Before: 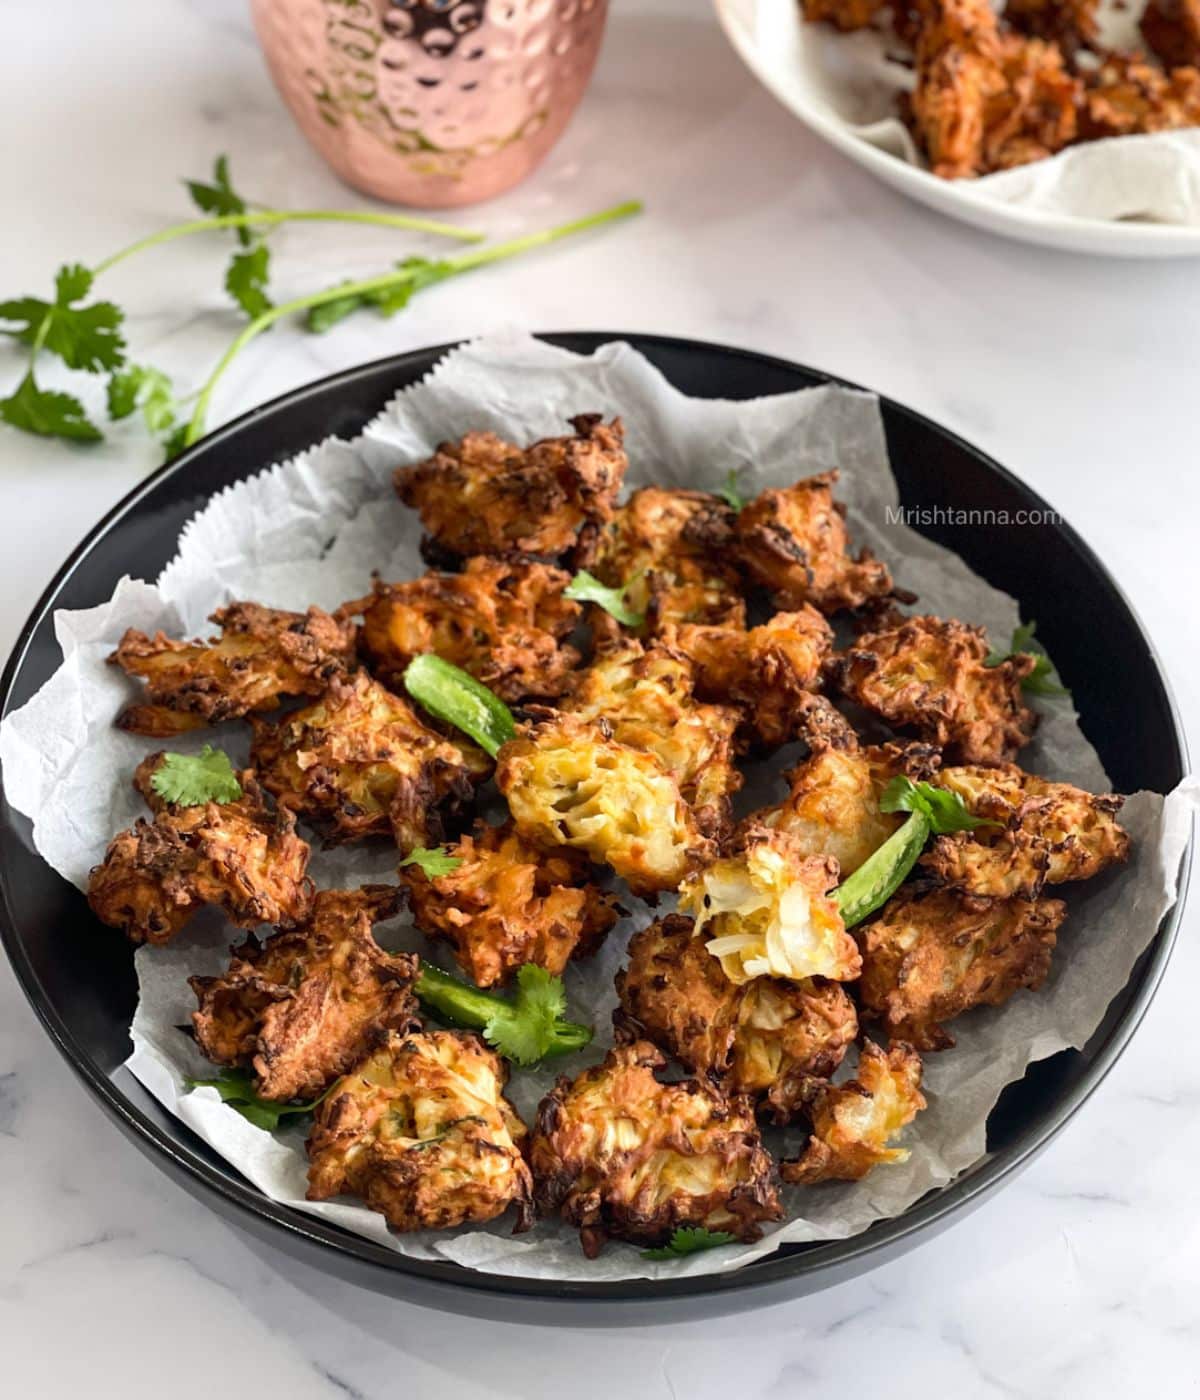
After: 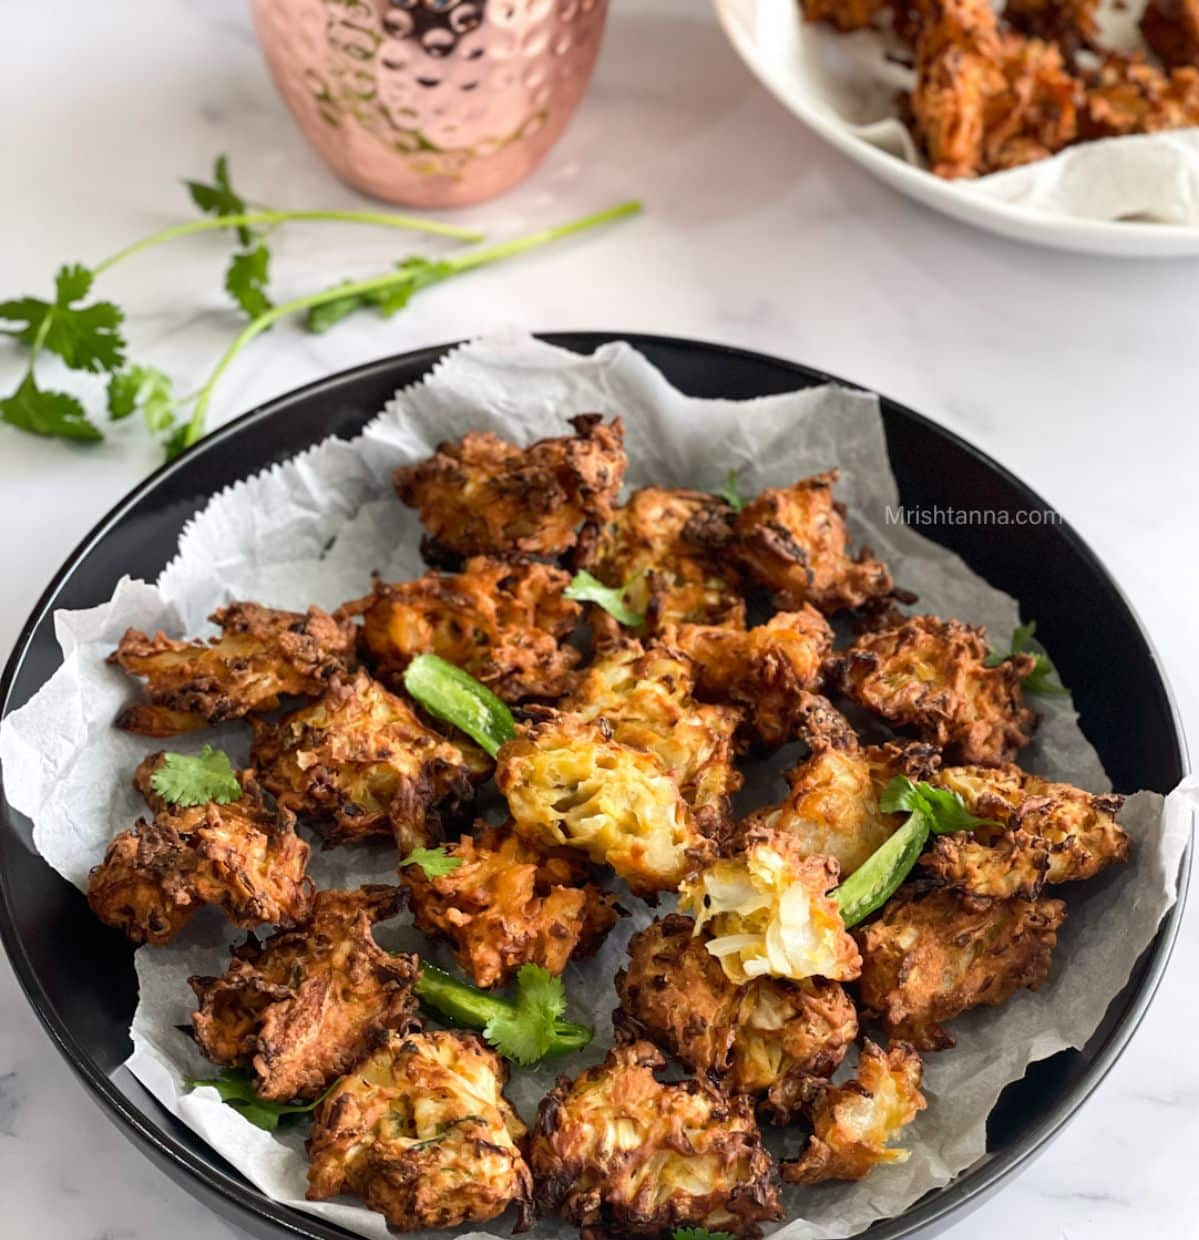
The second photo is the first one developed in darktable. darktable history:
crop and rotate: top 0%, bottom 11.425%
